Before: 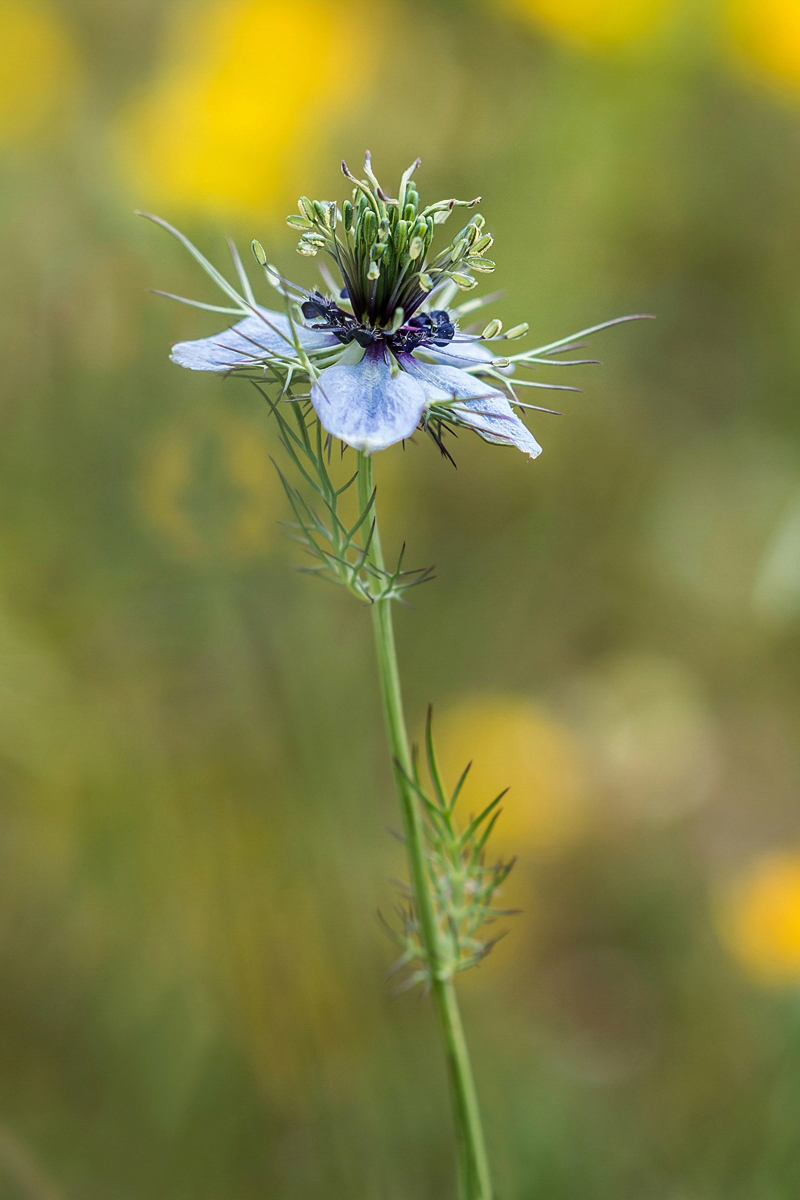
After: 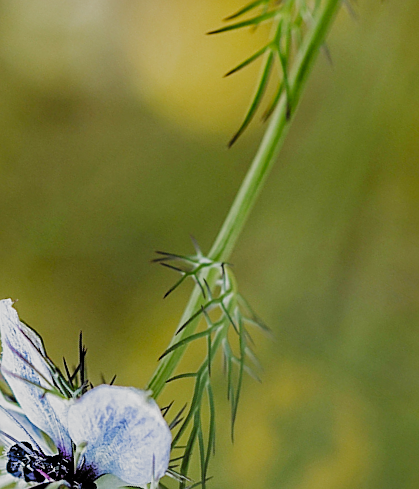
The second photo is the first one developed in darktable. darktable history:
shadows and highlights: shadows 59.28, highlights -60.3, soften with gaussian
crop and rotate: angle 147.77°, left 9.227%, top 15.685%, right 4.387%, bottom 17.186%
filmic rgb: black relative exposure -5.07 EV, white relative exposure 3.98 EV, hardness 2.87, contrast 1.203, highlights saturation mix -29.27%, add noise in highlights 0.001, preserve chrominance no, color science v3 (2019), use custom middle-gray values true, contrast in highlights soft
sharpen: on, module defaults
